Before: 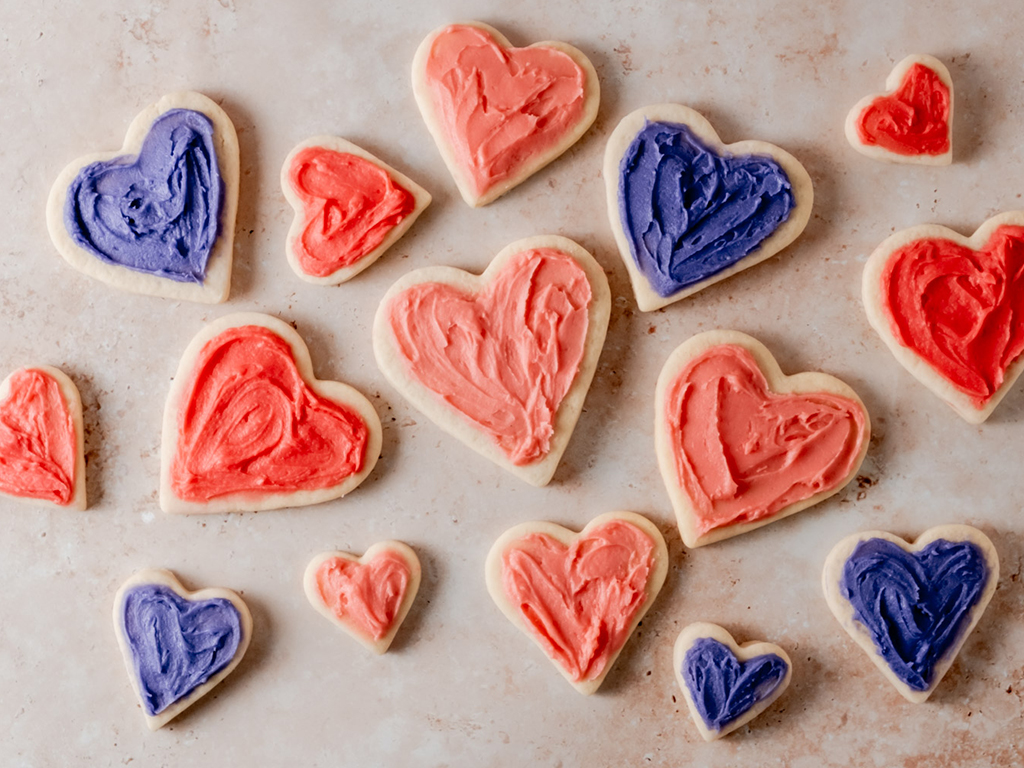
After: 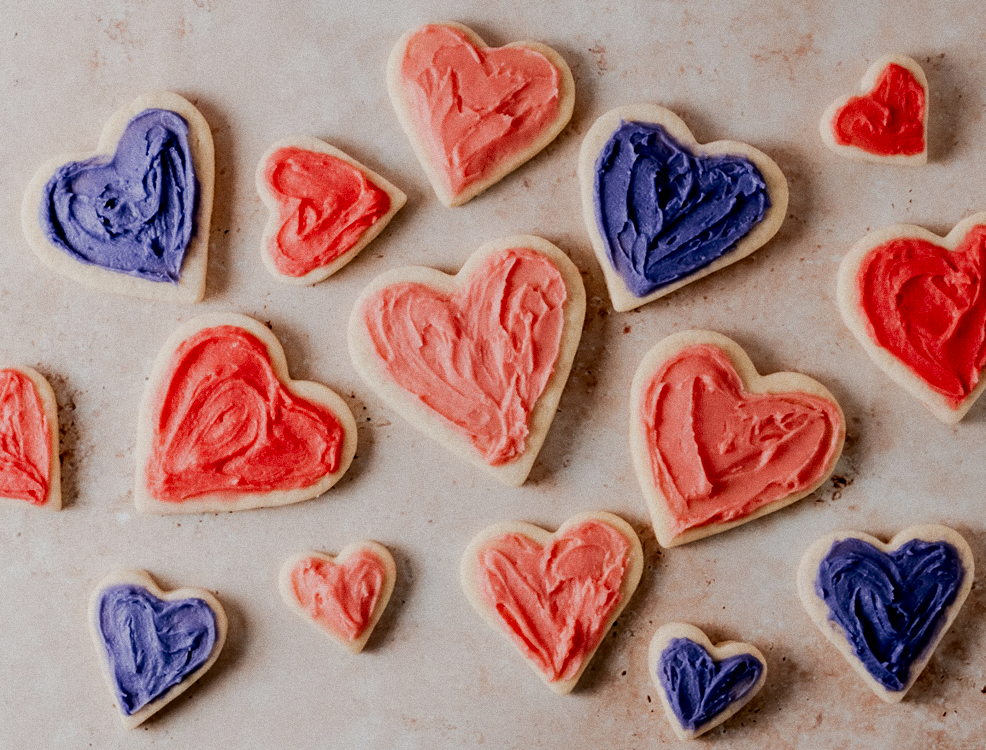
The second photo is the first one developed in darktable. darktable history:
contrast brightness saturation: brightness -0.09
grain: coarseness 0.09 ISO
crop and rotate: left 2.536%, right 1.107%, bottom 2.246%
filmic rgb: black relative exposure -7.65 EV, white relative exposure 4.56 EV, hardness 3.61, contrast 1.25
